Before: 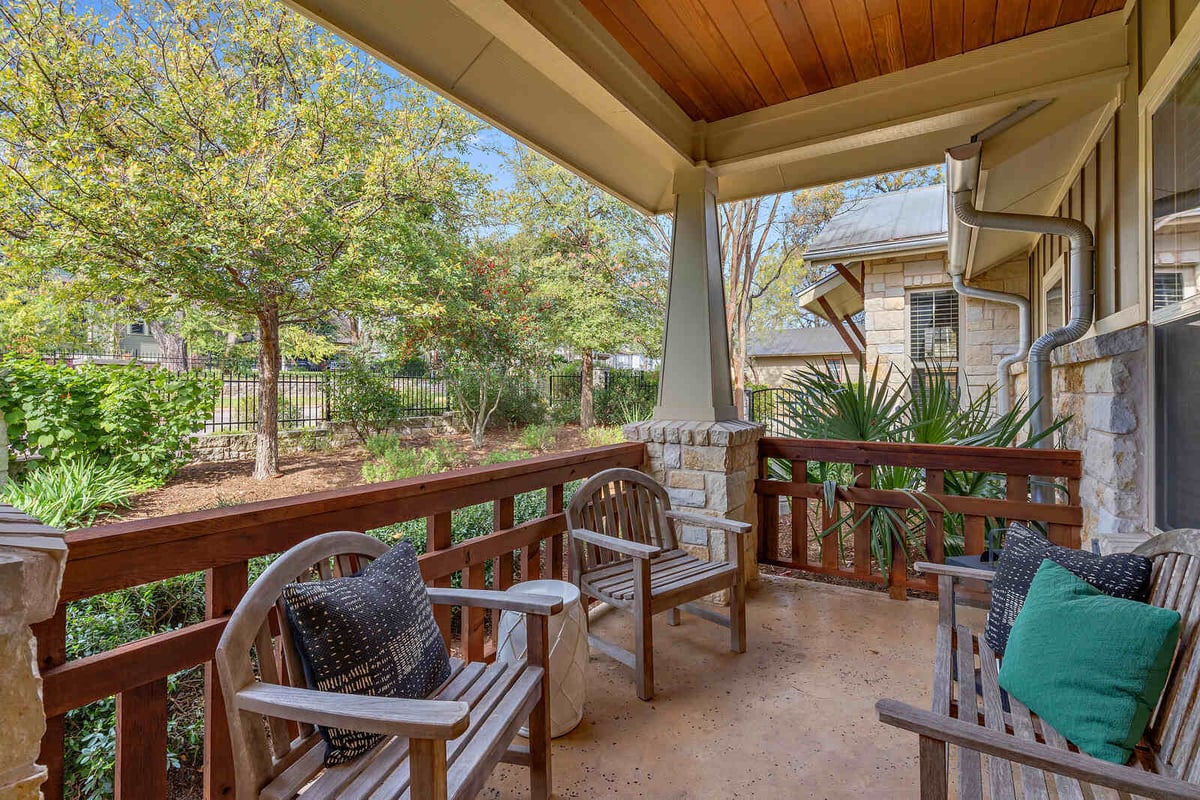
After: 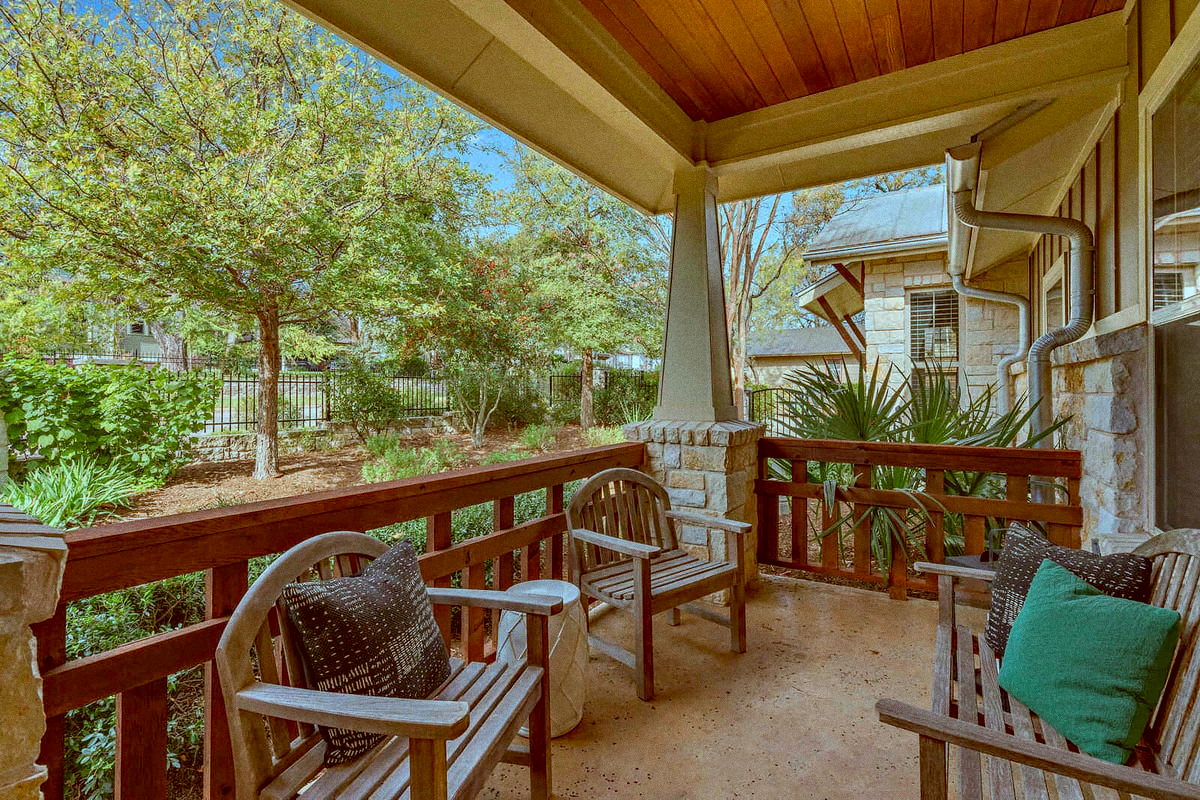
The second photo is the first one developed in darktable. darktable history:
color correction: highlights a* -14.62, highlights b* -16.22, shadows a* 10.12, shadows b* 29.4
haze removal: compatibility mode true, adaptive false
exposure: black level correction 0.002, exposure -0.1 EV, compensate highlight preservation false
grain: coarseness 0.09 ISO
